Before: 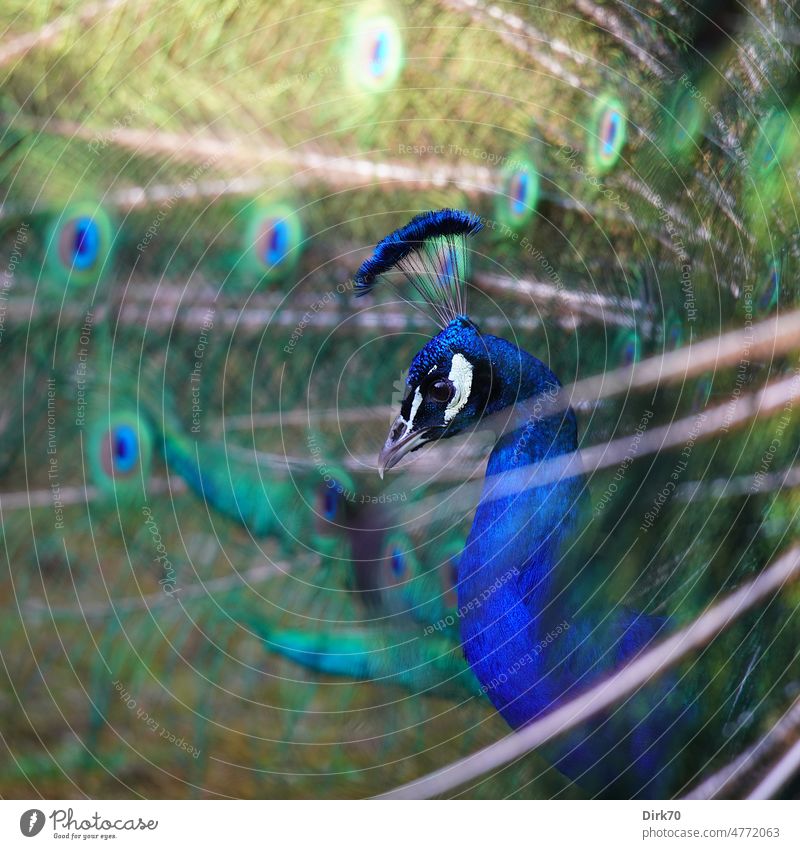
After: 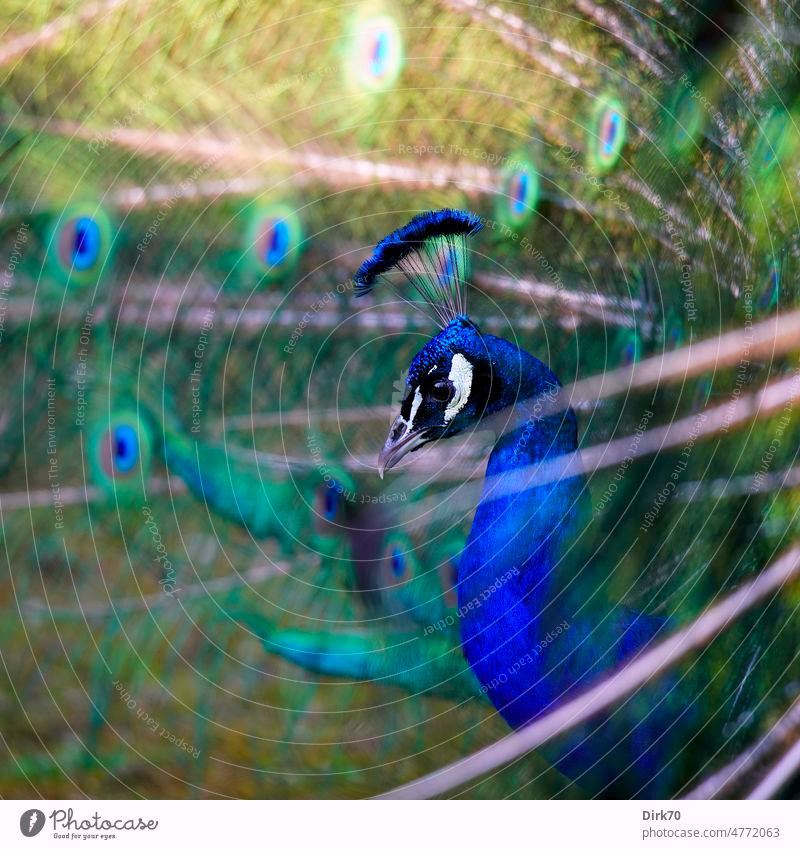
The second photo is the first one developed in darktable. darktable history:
color balance rgb: shadows lift › chroma 2%, shadows lift › hue 217.2°, power › chroma 0.25%, power › hue 60°, highlights gain › chroma 1.5%, highlights gain › hue 309.6°, global offset › luminance -0.5%, perceptual saturation grading › global saturation 15%, global vibrance 20%
rotate and perspective: automatic cropping original format, crop left 0, crop top 0
